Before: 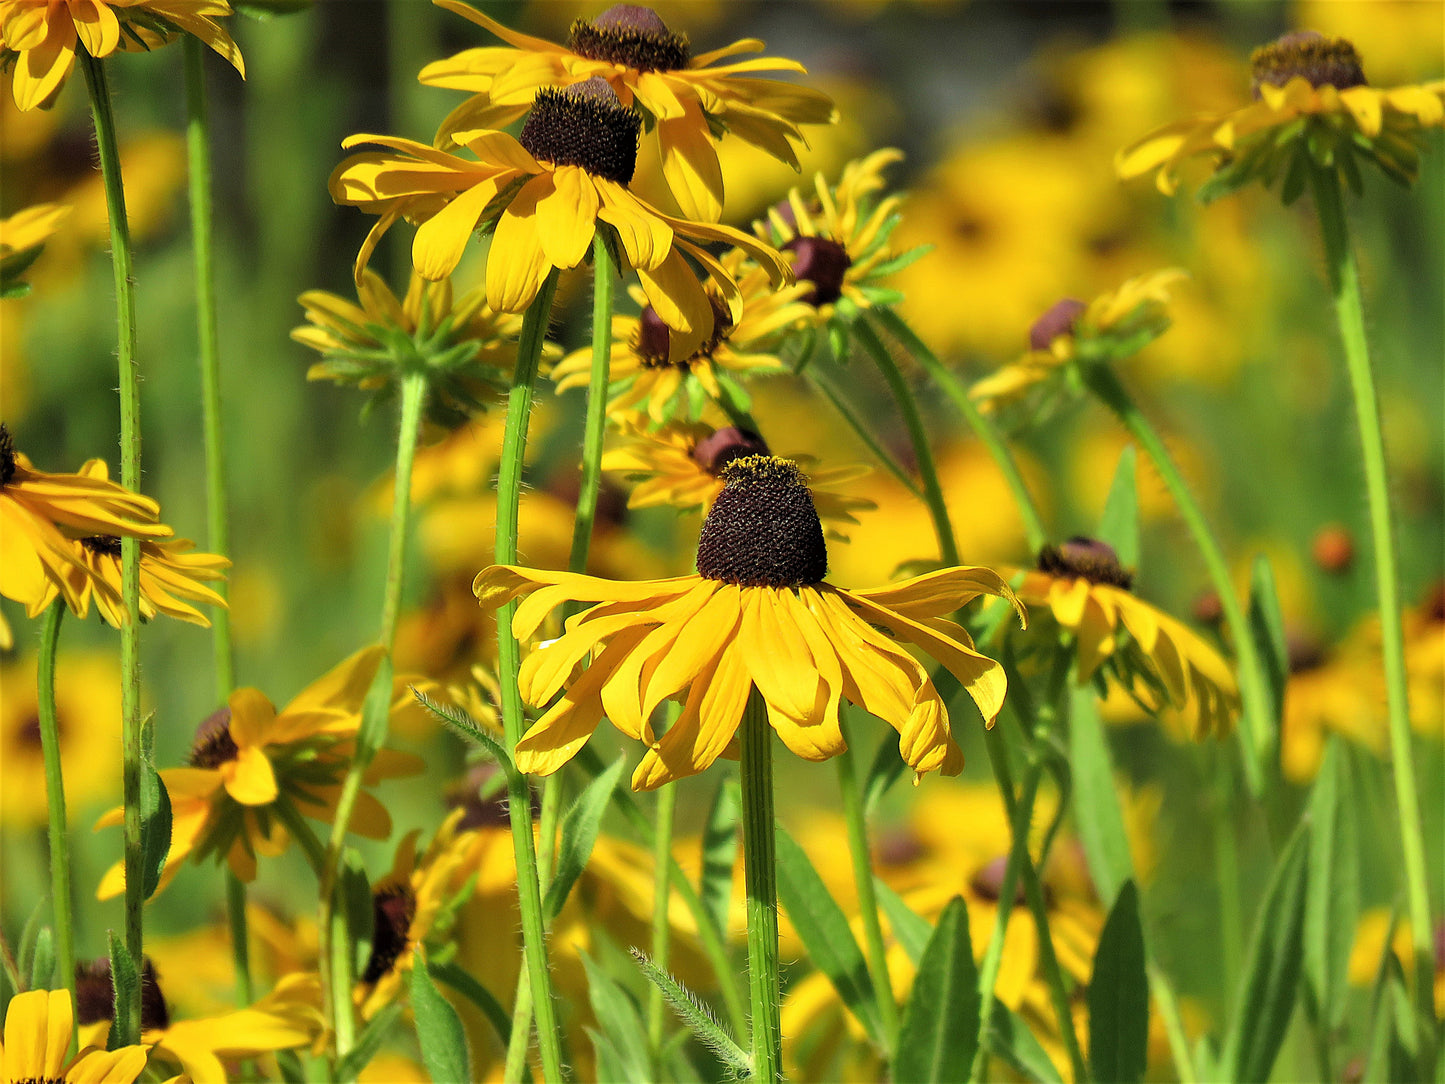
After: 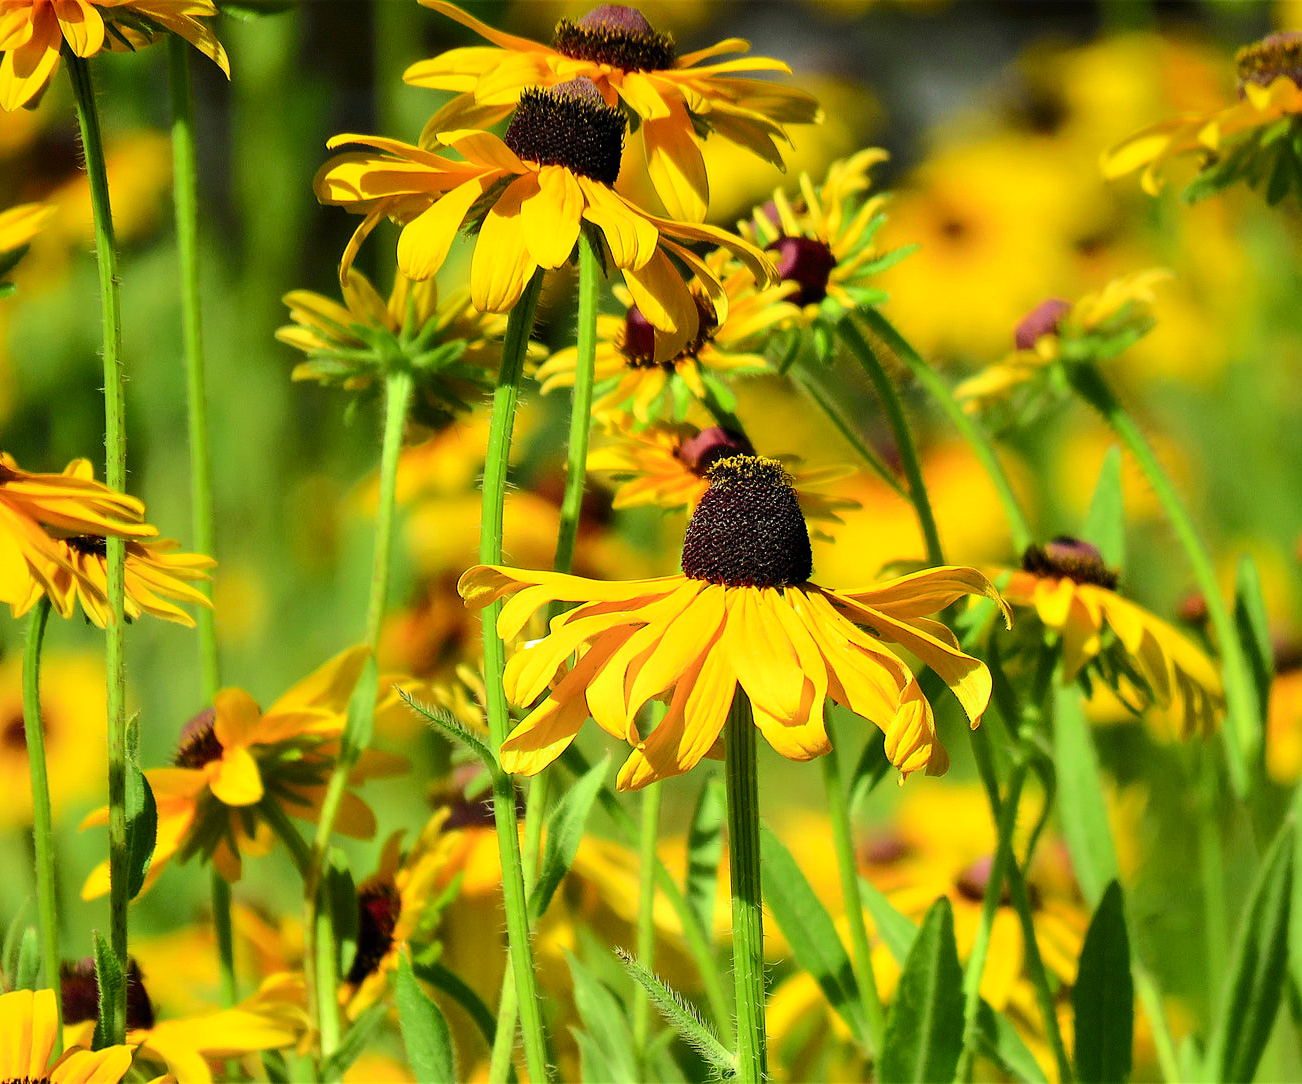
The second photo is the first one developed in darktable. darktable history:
tone curve: curves: ch0 [(0, 0) (0.126, 0.086) (0.338, 0.327) (0.494, 0.55) (0.703, 0.762) (1, 1)]; ch1 [(0, 0) (0.346, 0.324) (0.45, 0.431) (0.5, 0.5) (0.522, 0.517) (0.55, 0.578) (1, 1)]; ch2 [(0, 0) (0.44, 0.424) (0.501, 0.499) (0.554, 0.563) (0.622, 0.667) (0.707, 0.746) (1, 1)], color space Lab, independent channels, preserve colors none
shadows and highlights: shadows -23.08, highlights 46.15, soften with gaussian
crop and rotate: left 1.088%, right 8.807%
